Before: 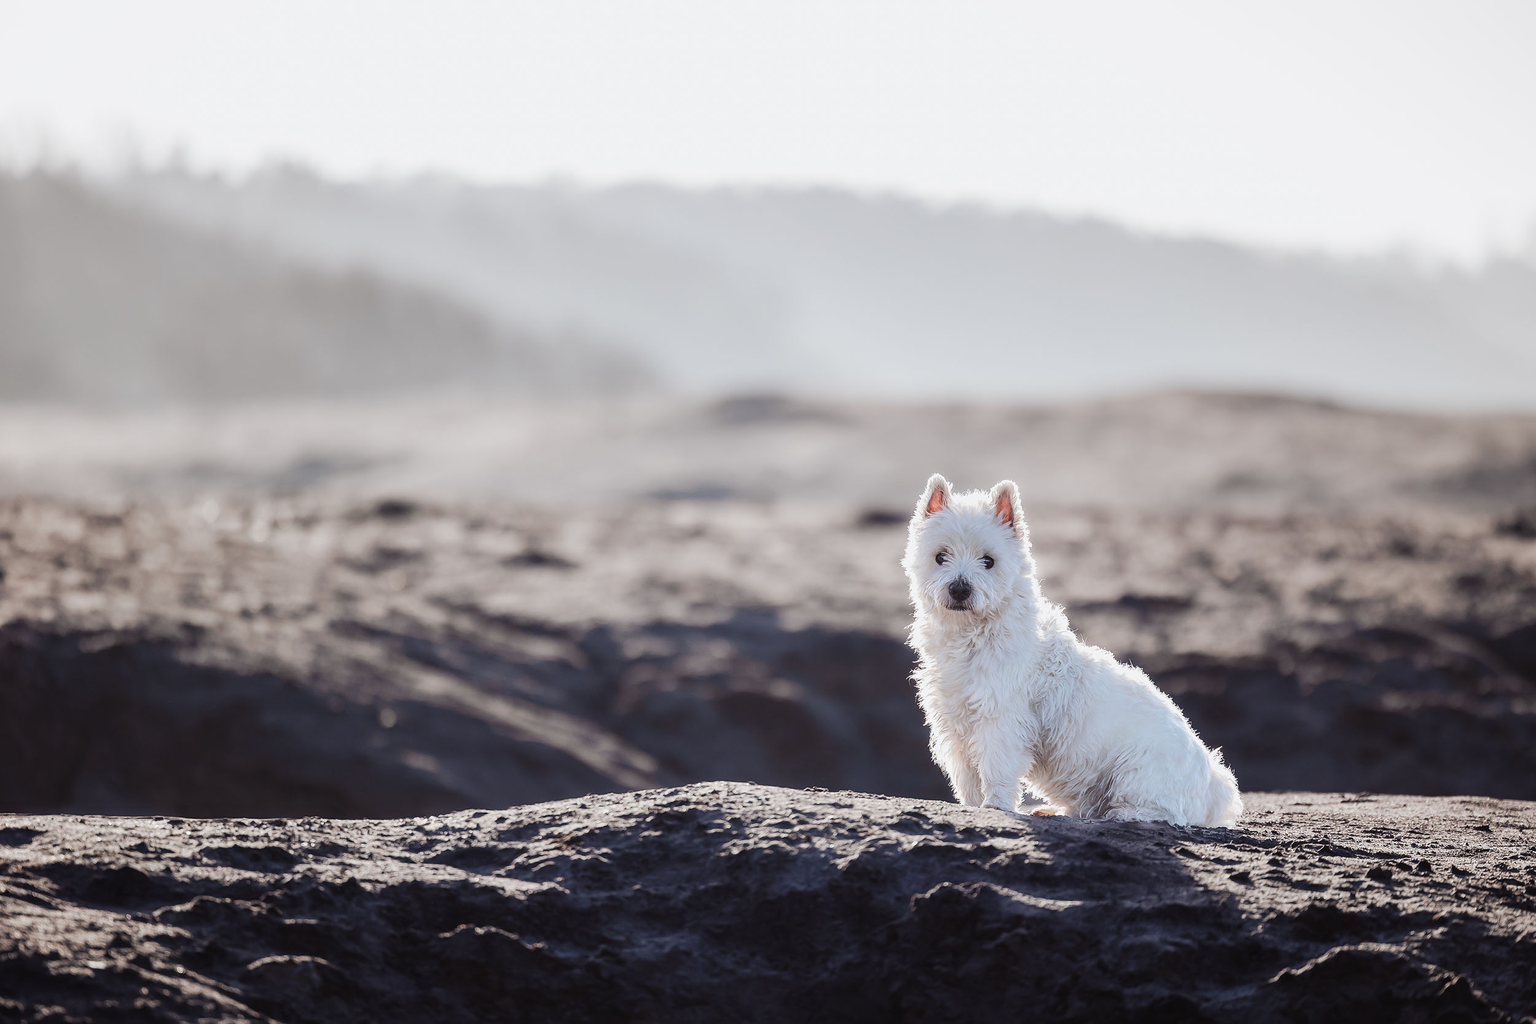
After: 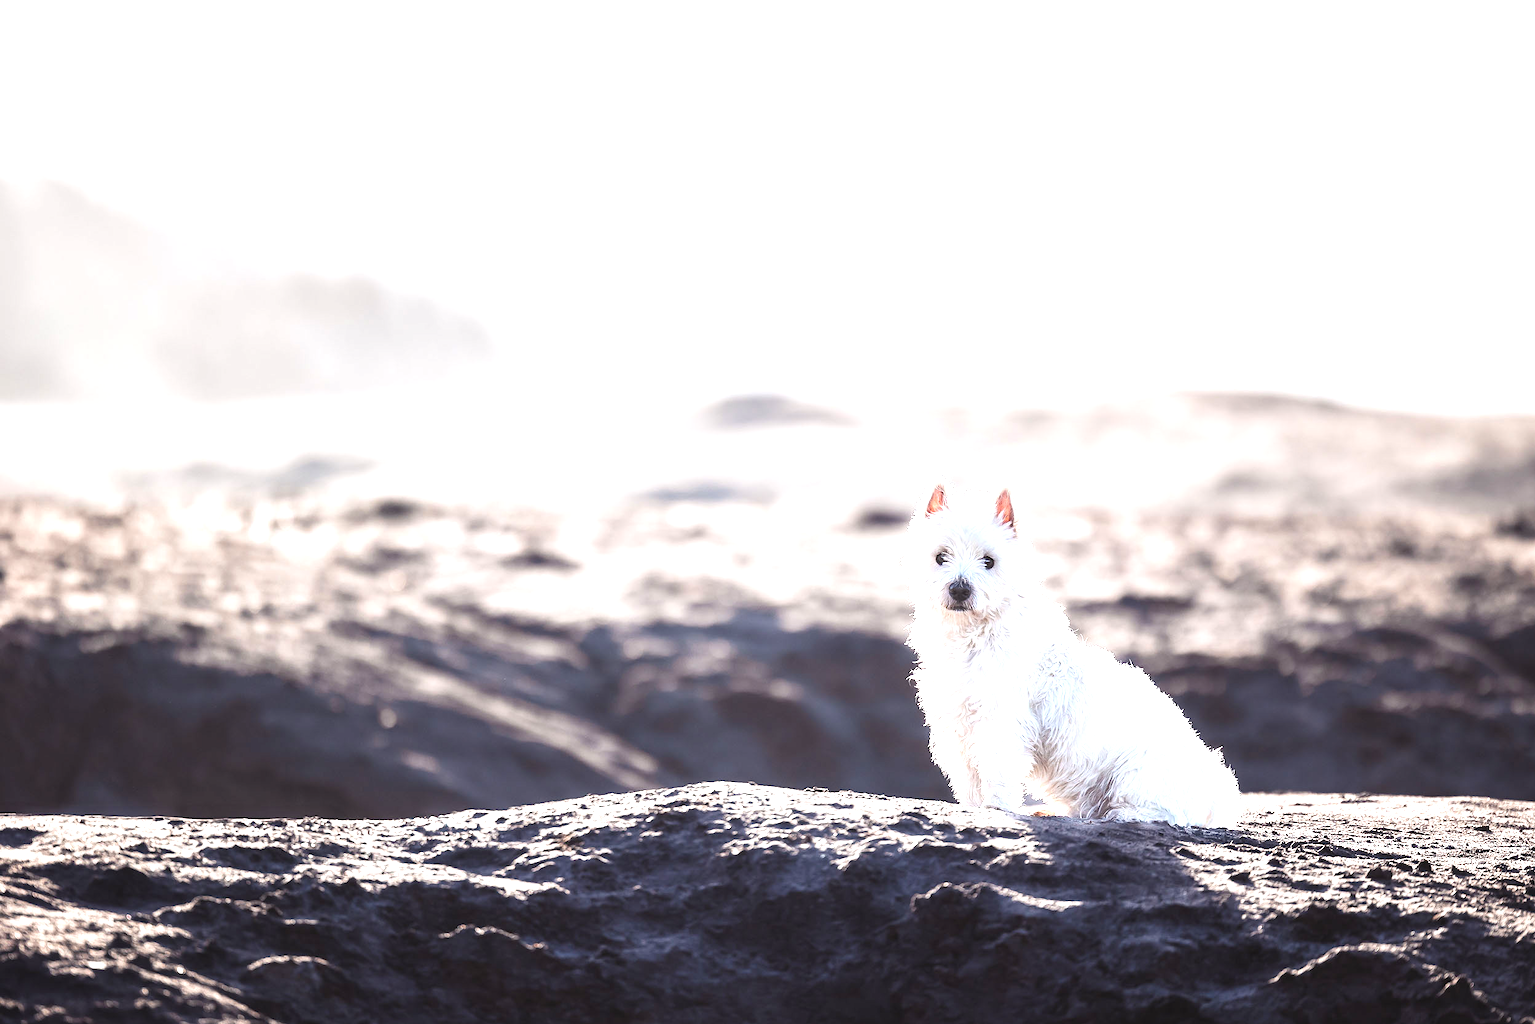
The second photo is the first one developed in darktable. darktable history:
tone equalizer: -8 EV 0.06 EV, smoothing diameter 25%, edges refinement/feathering 10, preserve details guided filter
exposure: black level correction 0, exposure 1.3 EV, compensate exposure bias true, compensate highlight preservation false
